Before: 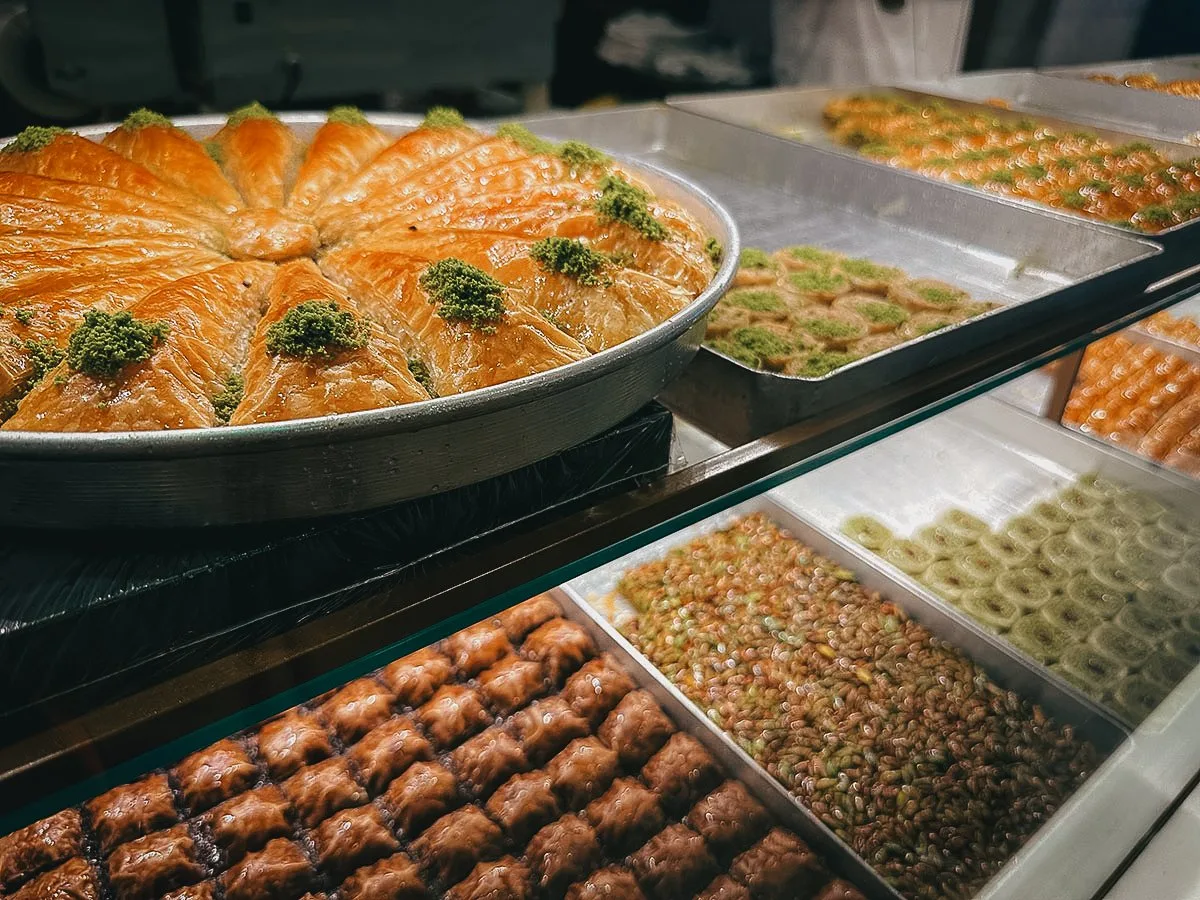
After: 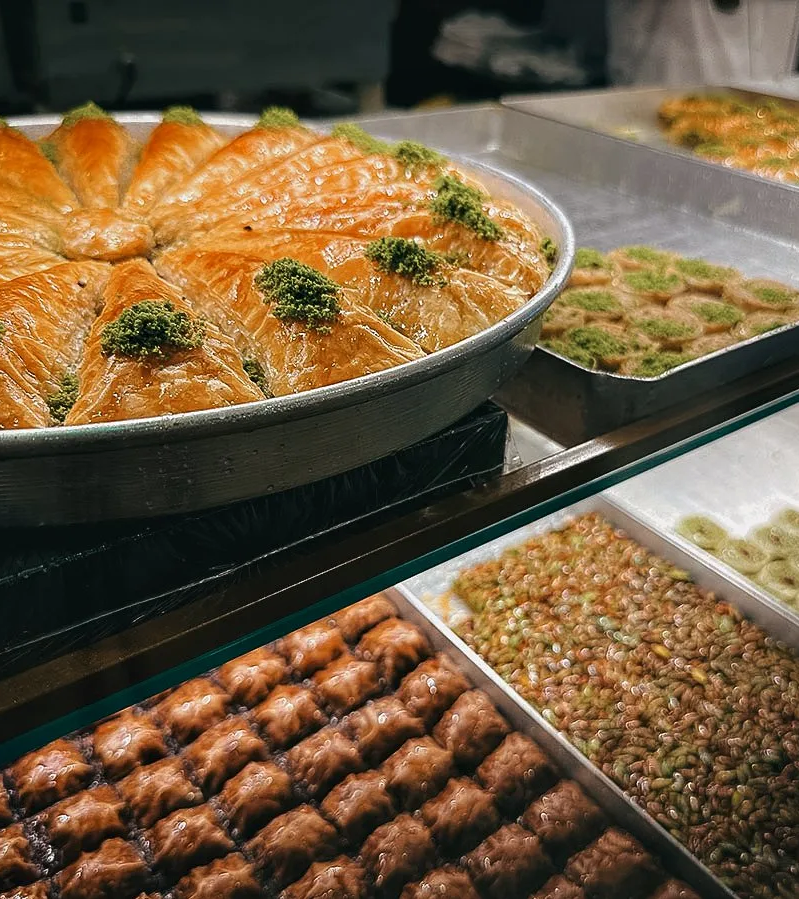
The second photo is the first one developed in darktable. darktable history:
crop and rotate: left 13.815%, right 19.592%
contrast equalizer: y [[0.6 ×6], [0.55 ×6], [0 ×6], [0 ×6], [0 ×6]], mix 0.163
levels: levels [0, 0.51, 1]
